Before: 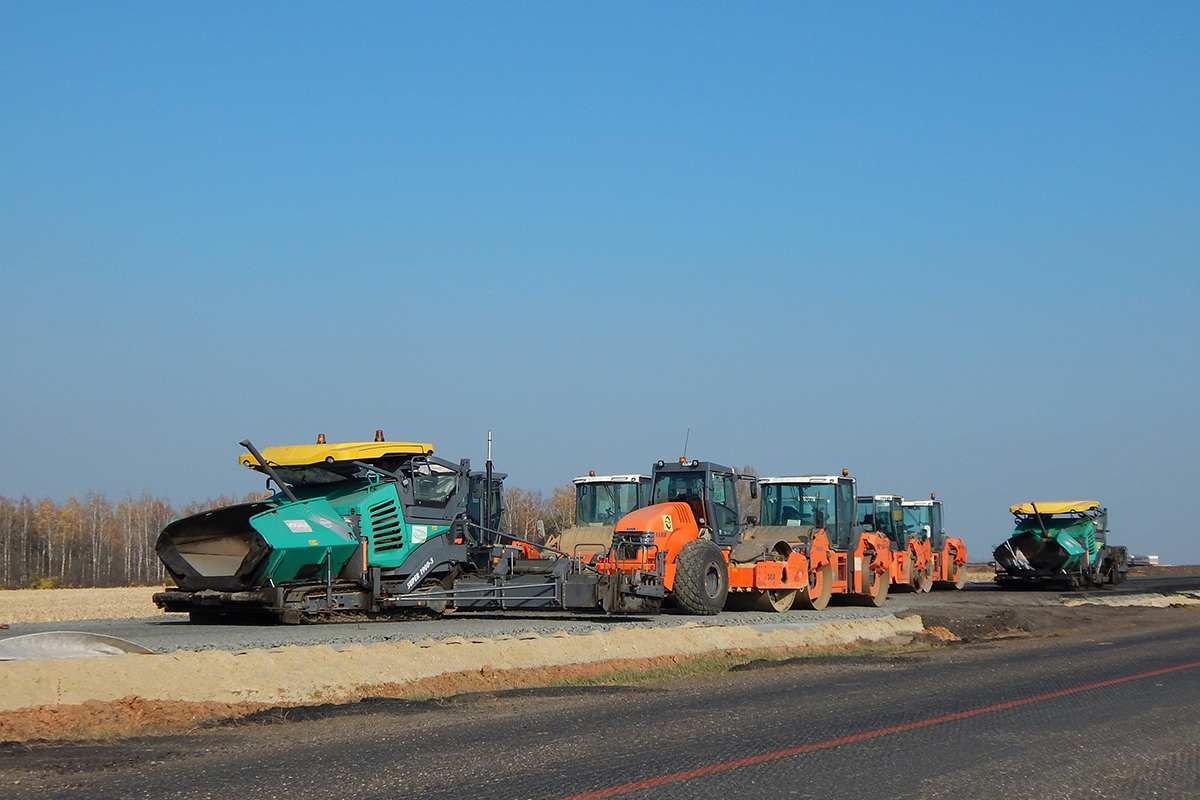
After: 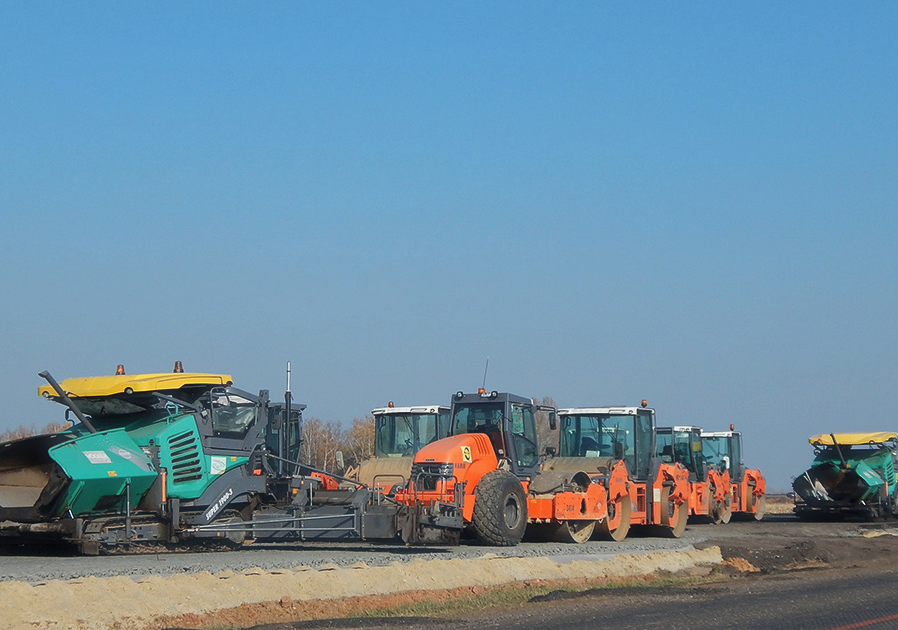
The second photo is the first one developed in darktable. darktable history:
crop: left 16.768%, top 8.653%, right 8.362%, bottom 12.485%
shadows and highlights: shadows 25, highlights -25
haze removal: strength -0.1, adaptive false
